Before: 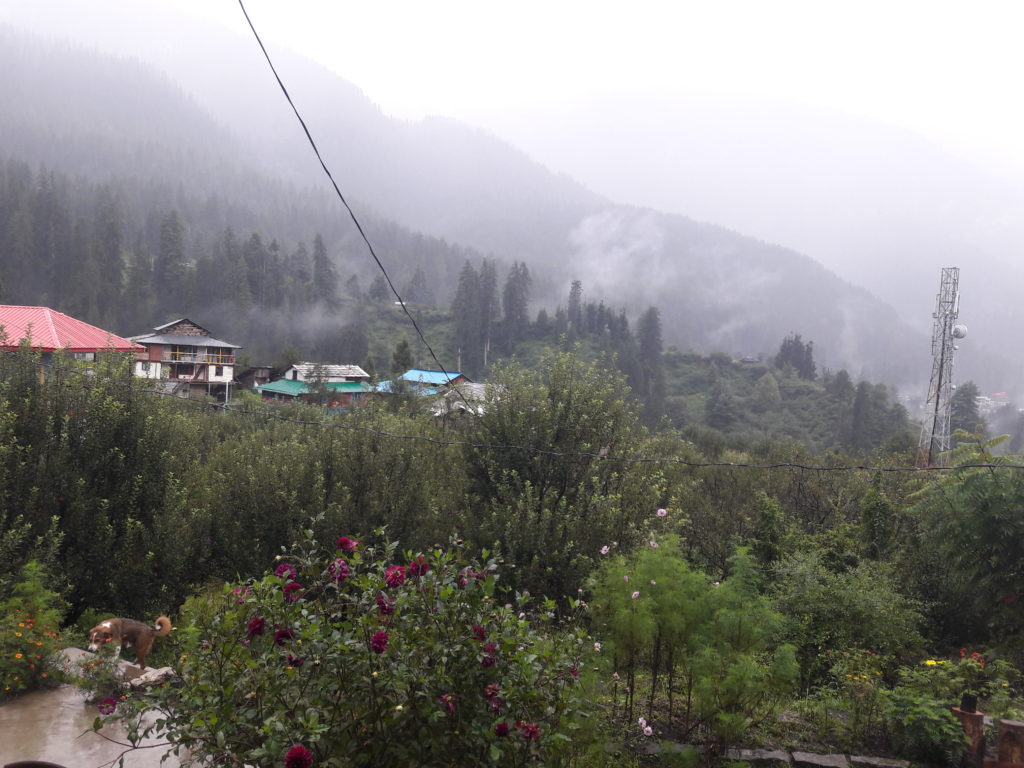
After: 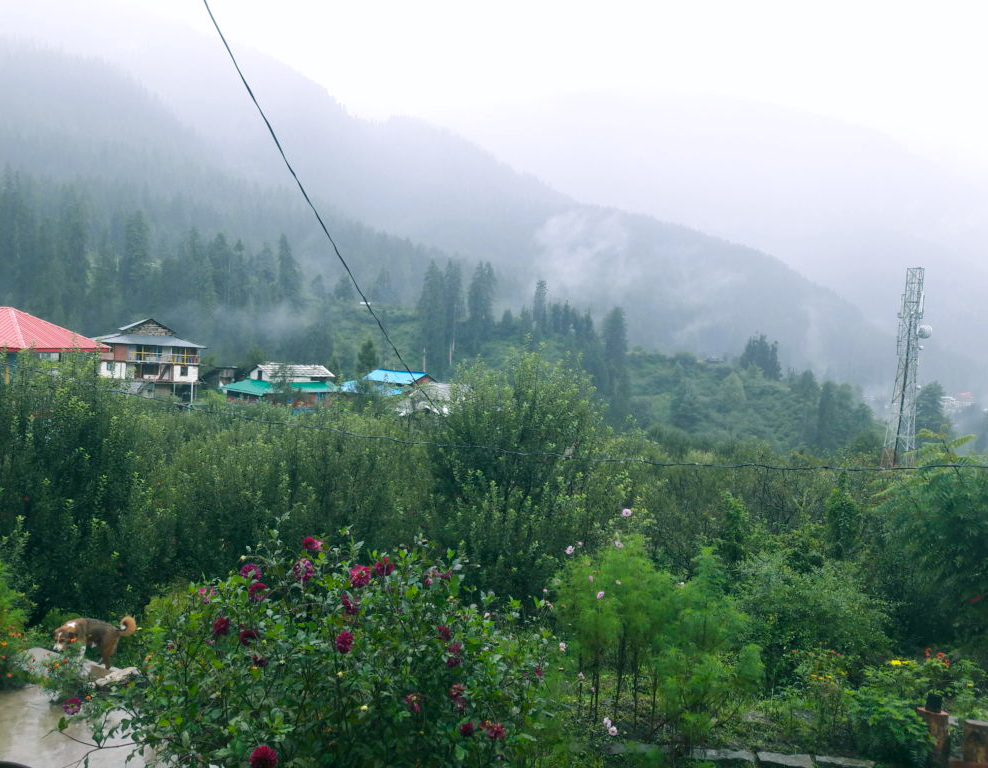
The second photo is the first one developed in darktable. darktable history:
crop and rotate: left 3.49%
color balance rgb: power › chroma 2.145%, power › hue 169.11°, perceptual saturation grading › global saturation 8.953%, perceptual brilliance grading › mid-tones 9.035%, perceptual brilliance grading › shadows 14.411%, global vibrance 20%
